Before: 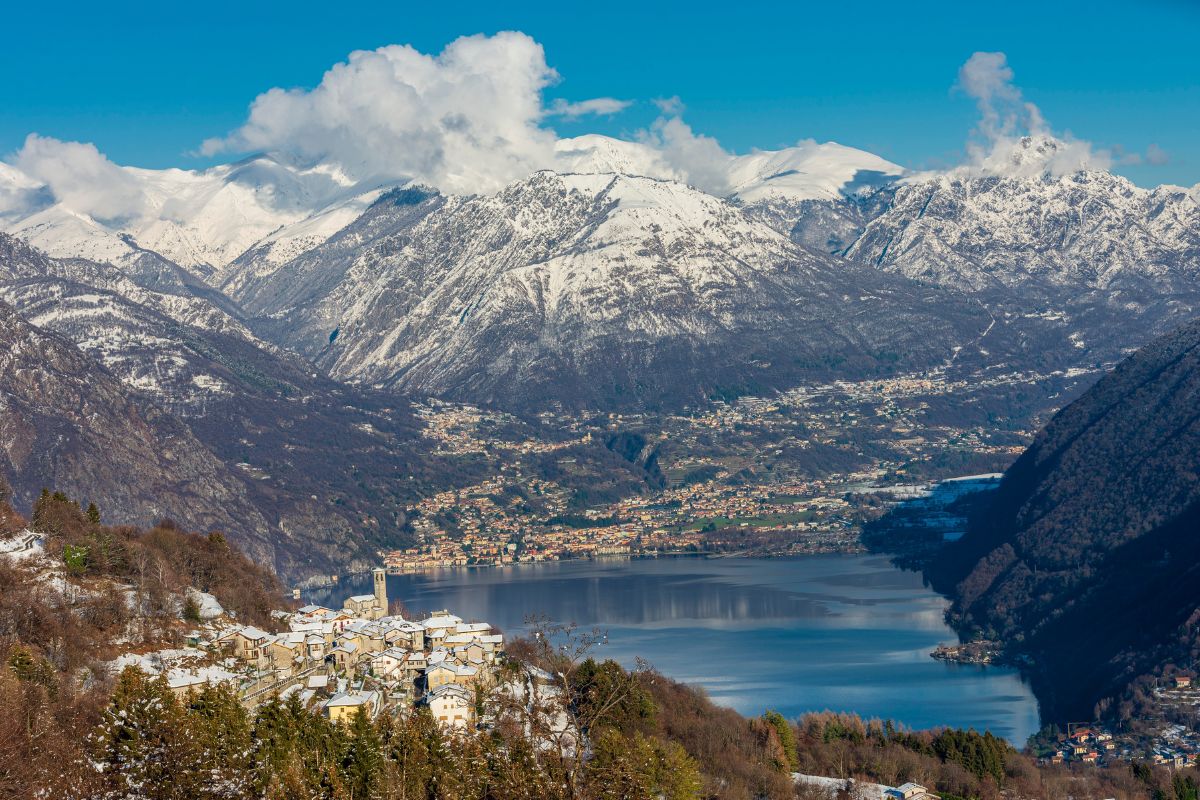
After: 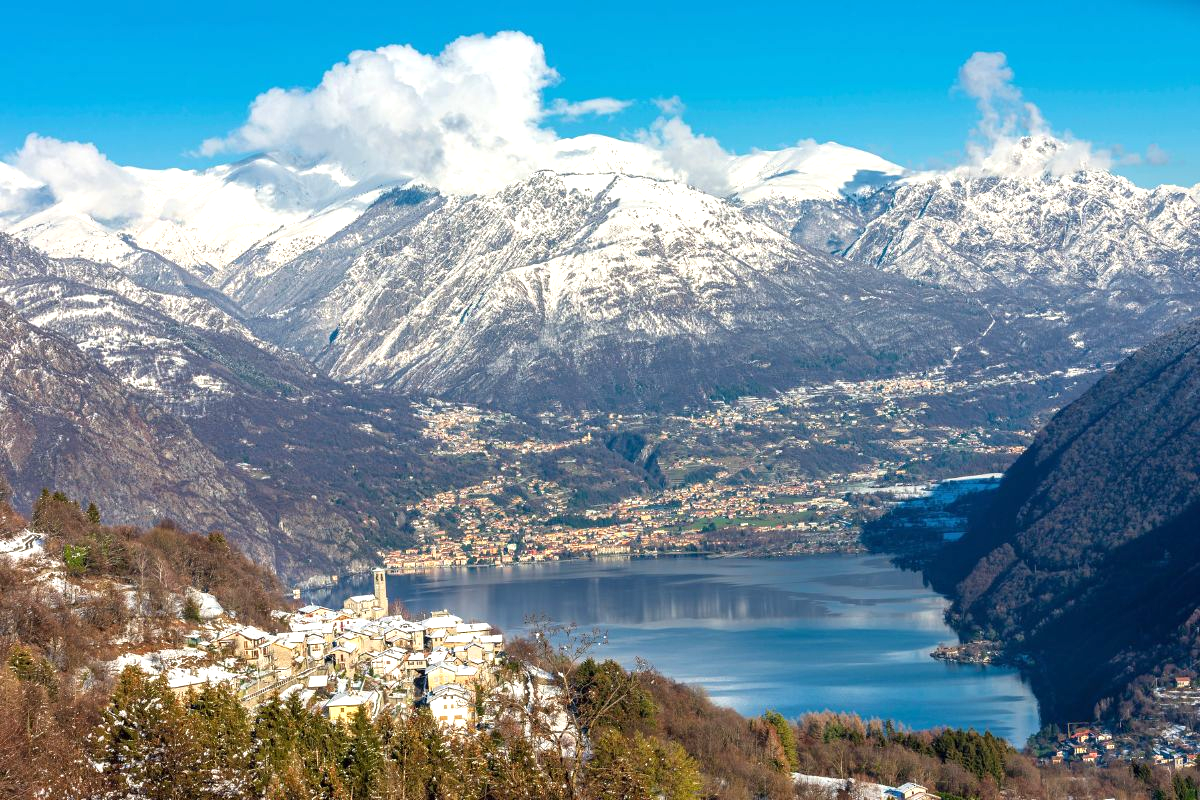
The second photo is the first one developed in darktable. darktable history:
exposure: exposure 0.744 EV, compensate exposure bias true, compensate highlight preservation false
